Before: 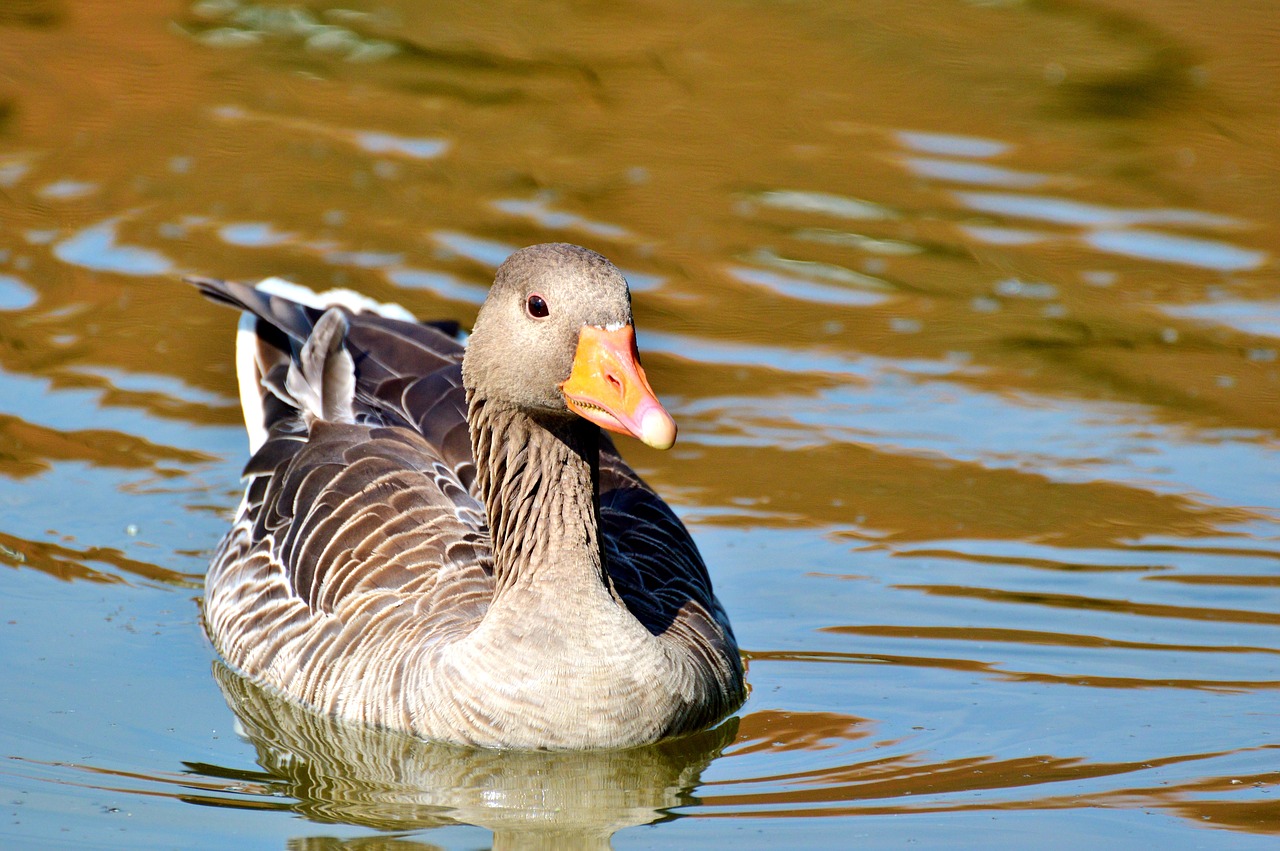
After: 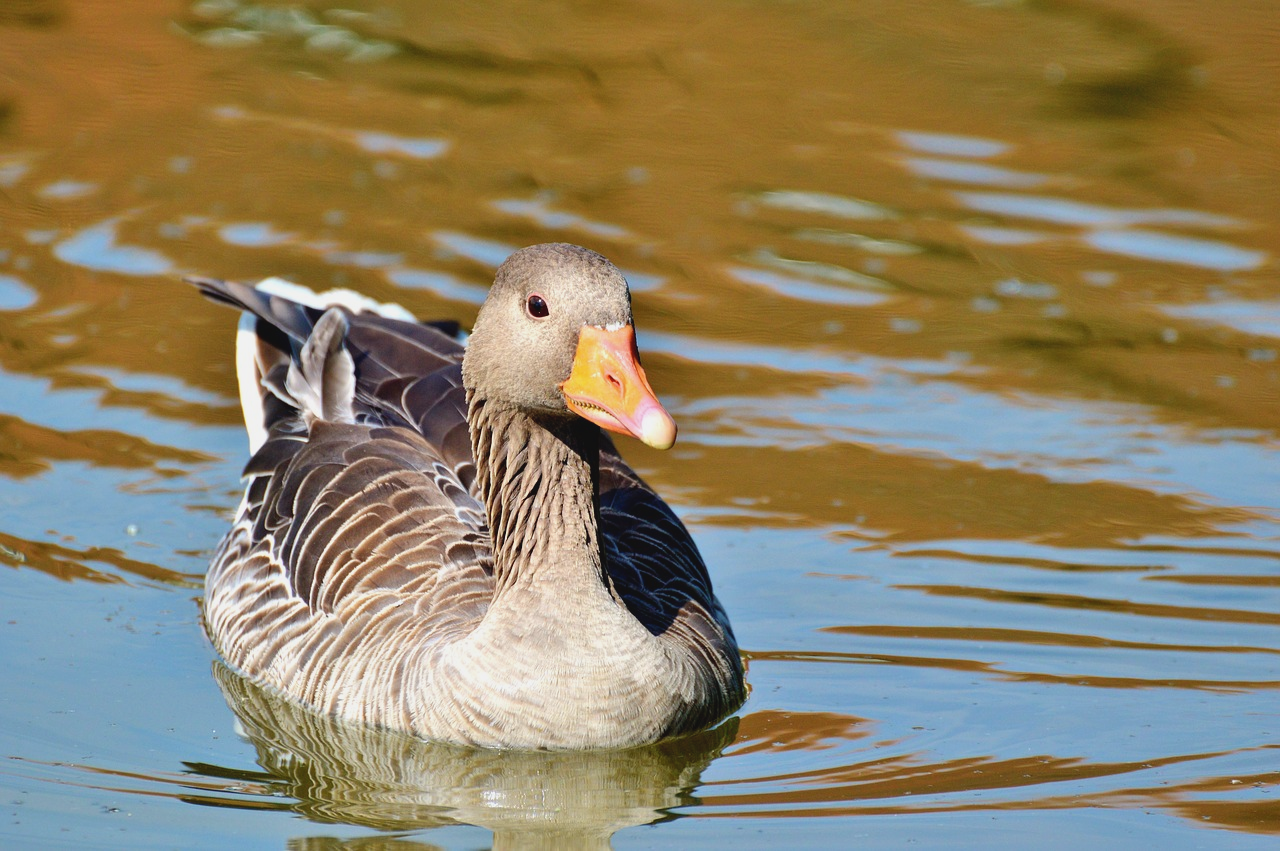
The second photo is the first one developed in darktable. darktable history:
exposure: compensate highlight preservation false
contrast brightness saturation: contrast -0.097, saturation -0.085
